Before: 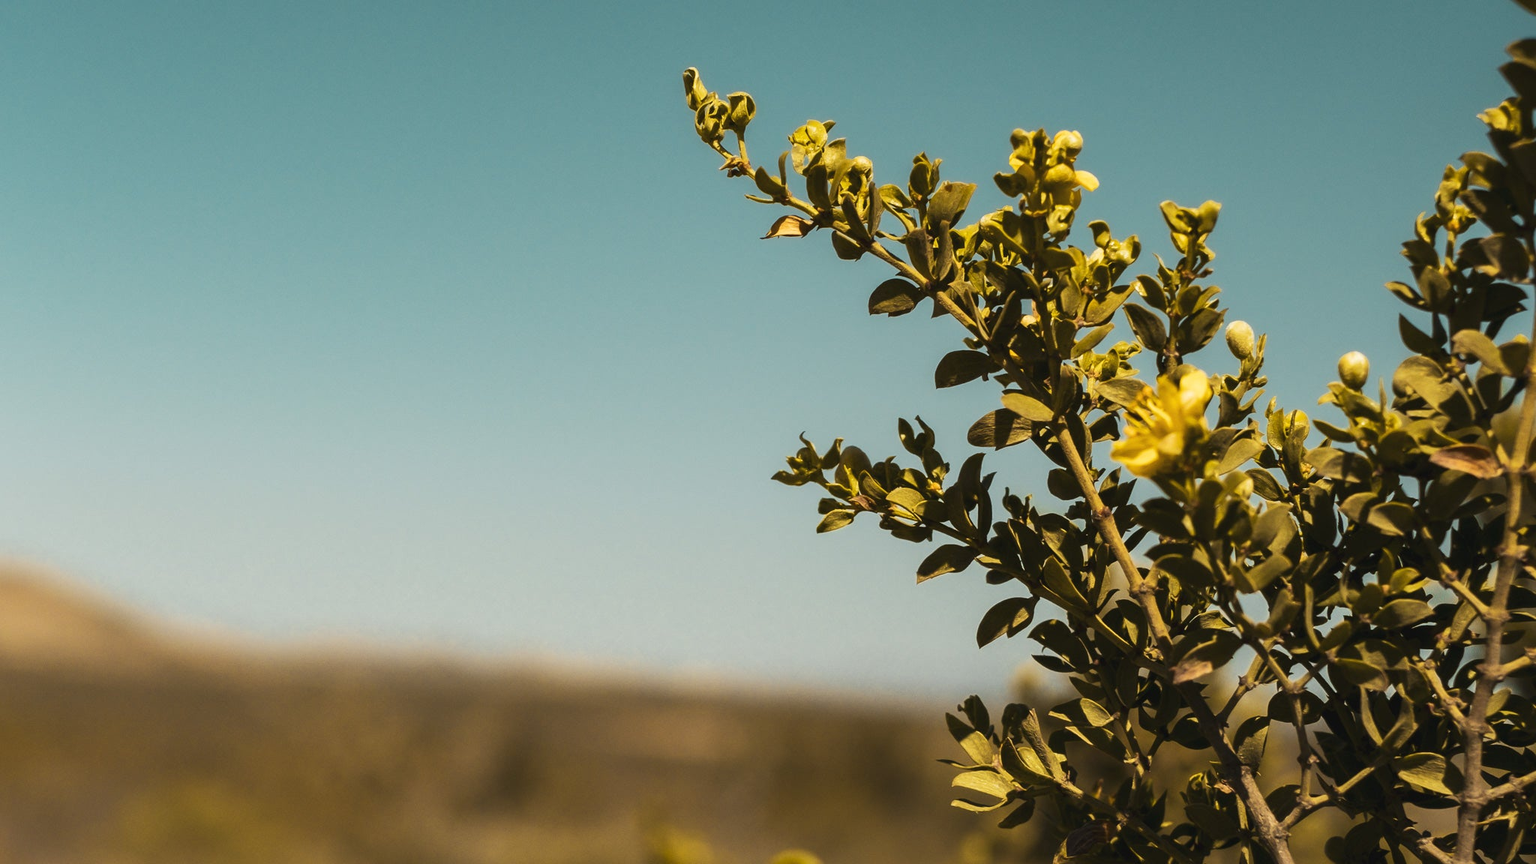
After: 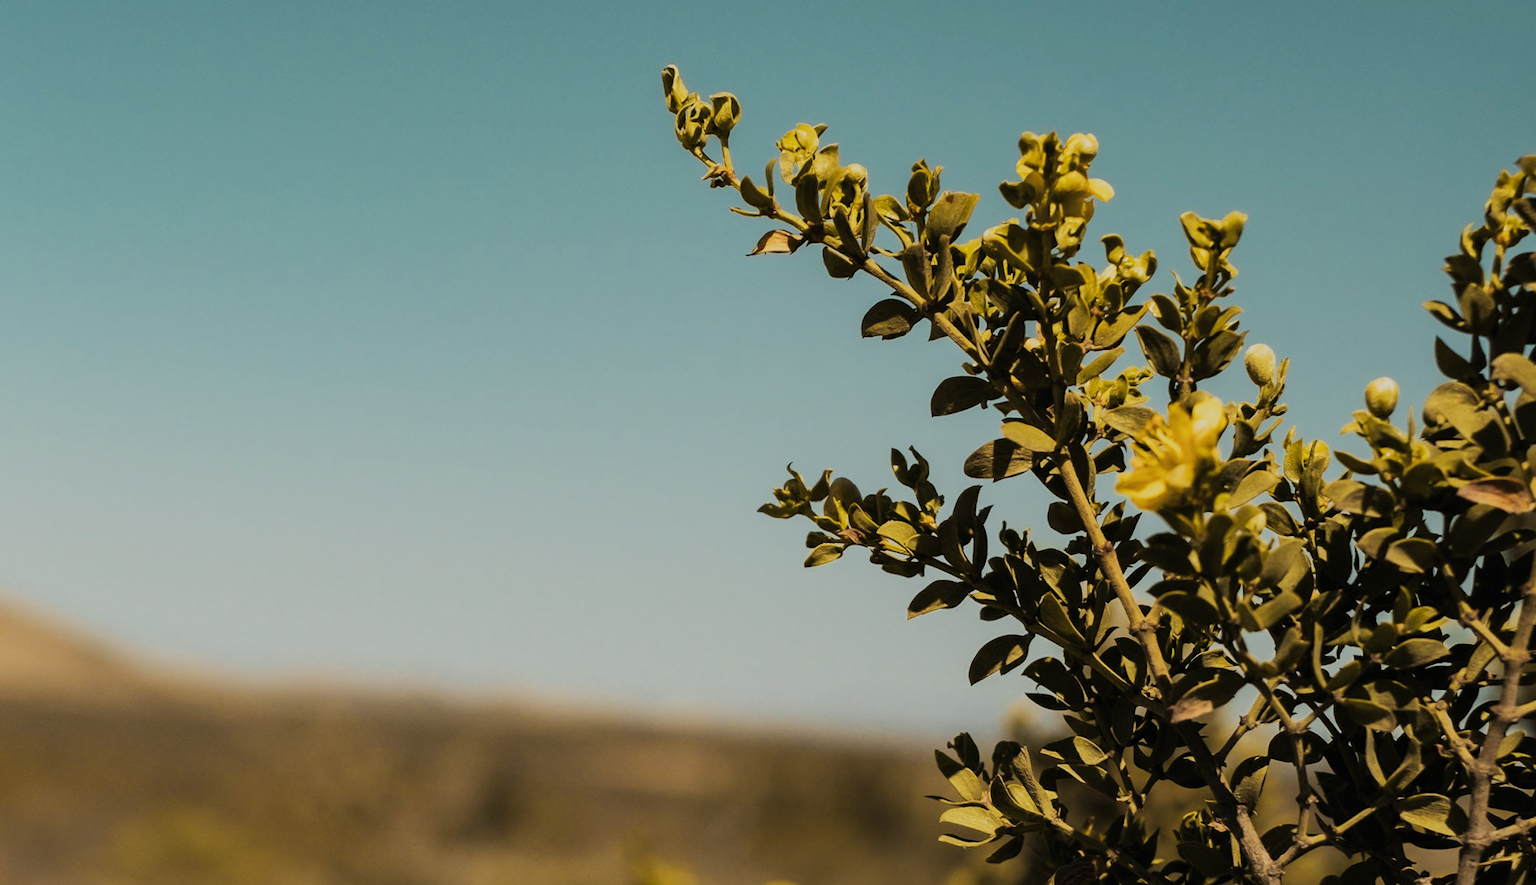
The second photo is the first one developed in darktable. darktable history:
rotate and perspective: rotation 0.074°, lens shift (vertical) 0.096, lens shift (horizontal) -0.041, crop left 0.043, crop right 0.952, crop top 0.024, crop bottom 0.979
filmic rgb: black relative exposure -7.65 EV, white relative exposure 4.56 EV, hardness 3.61
